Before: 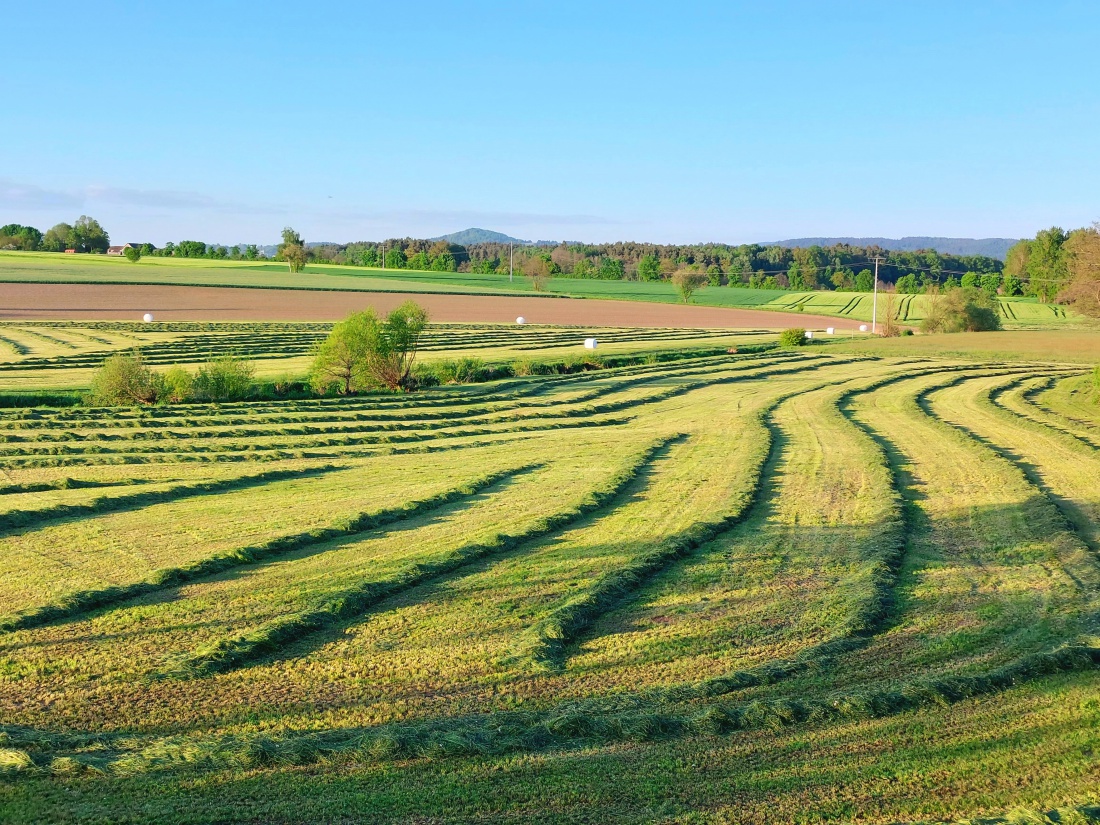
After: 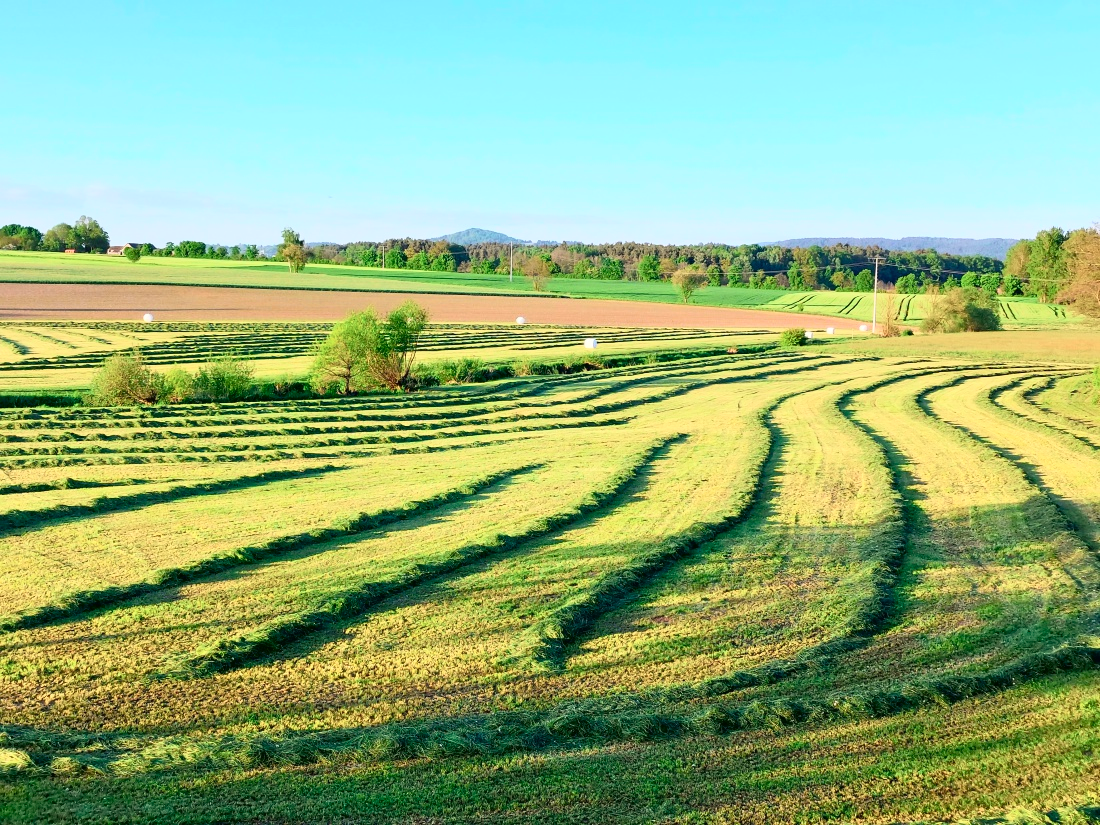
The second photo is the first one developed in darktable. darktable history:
tone curve: curves: ch0 [(0, 0.013) (0.054, 0.018) (0.205, 0.191) (0.289, 0.292) (0.39, 0.424) (0.493, 0.551) (0.647, 0.752) (0.778, 0.895) (1, 0.998)]; ch1 [(0, 0) (0.385, 0.343) (0.439, 0.415) (0.494, 0.495) (0.501, 0.501) (0.51, 0.509) (0.54, 0.546) (0.586, 0.606) (0.66, 0.701) (0.783, 0.804) (1, 1)]; ch2 [(0, 0) (0.32, 0.281) (0.403, 0.399) (0.441, 0.428) (0.47, 0.469) (0.498, 0.496) (0.524, 0.538) (0.566, 0.579) (0.633, 0.665) (0.7, 0.711) (1, 1)], color space Lab, independent channels, preserve colors none
